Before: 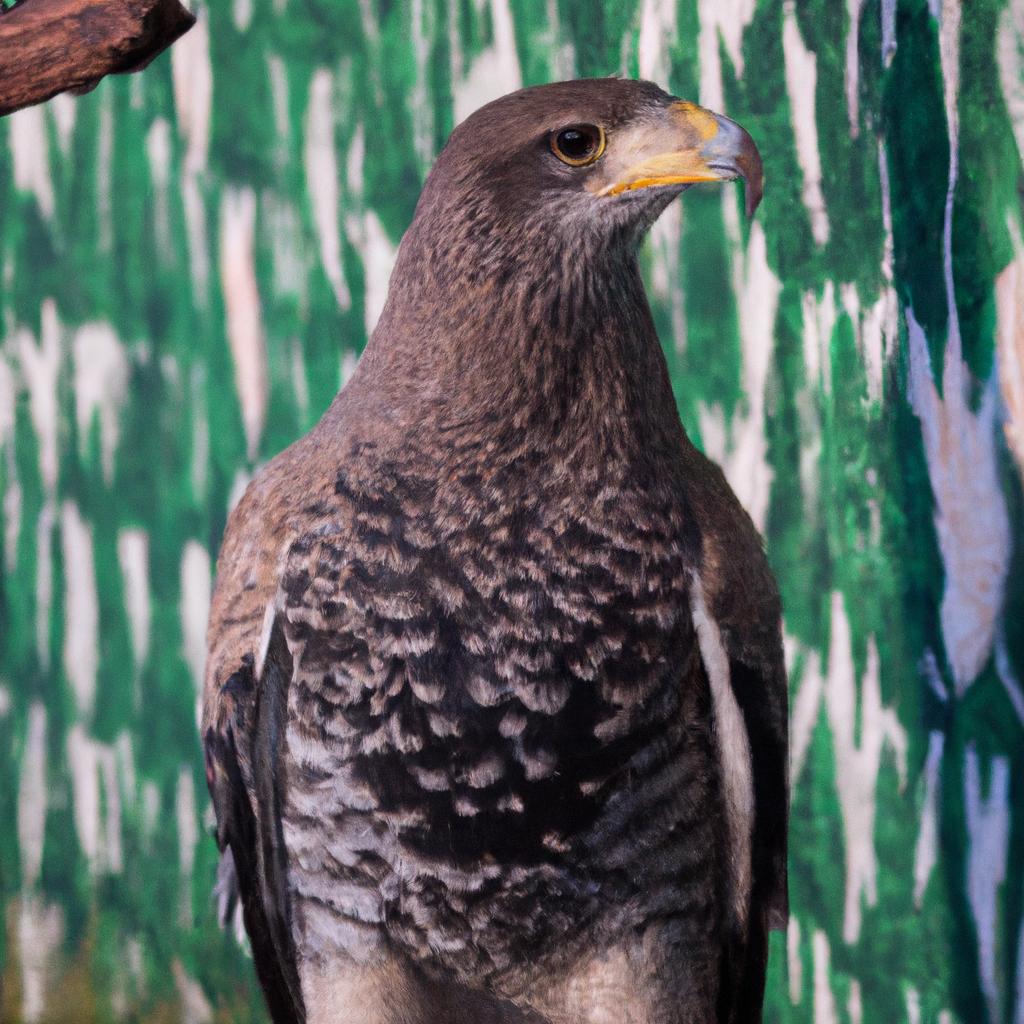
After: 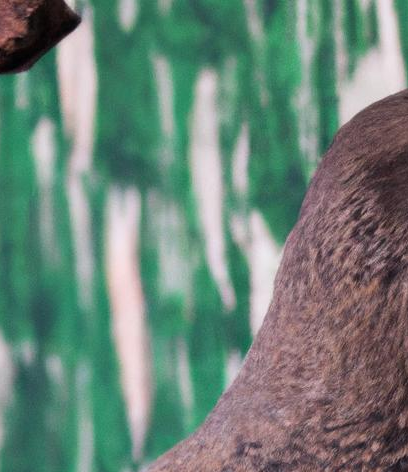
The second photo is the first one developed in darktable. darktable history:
crop and rotate: left 11.287%, top 0.075%, right 48.839%, bottom 53.785%
